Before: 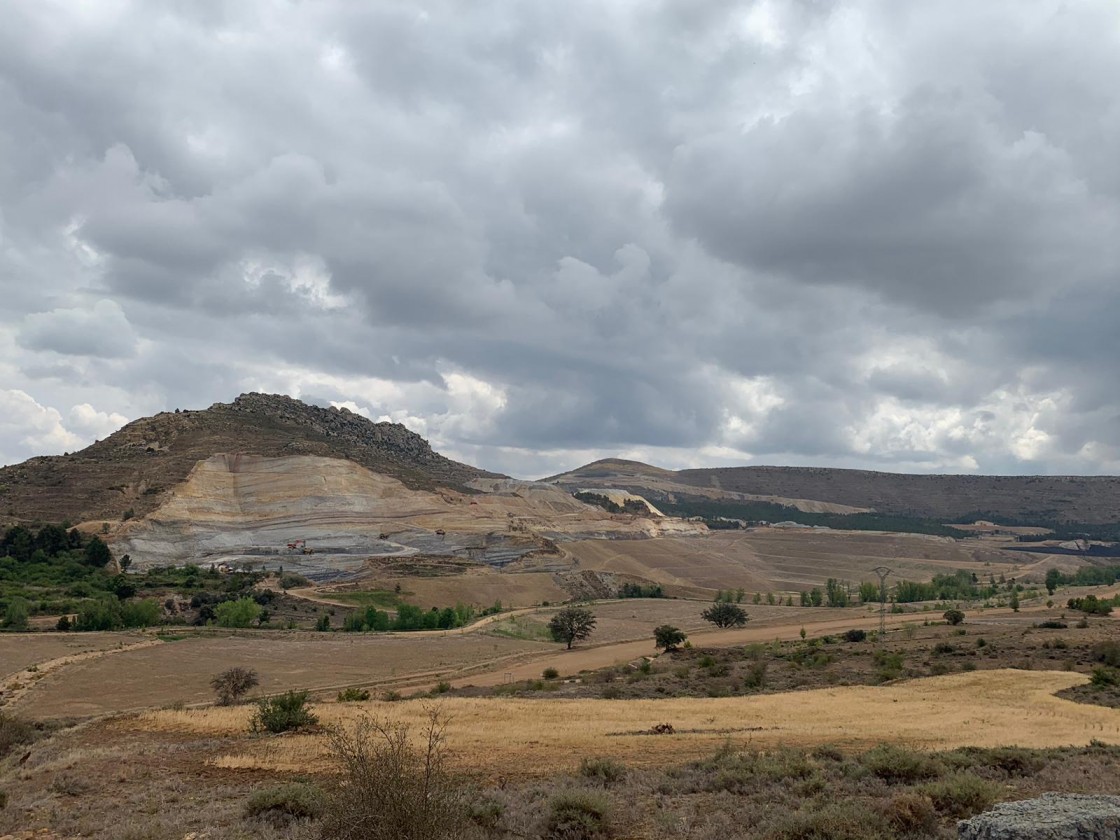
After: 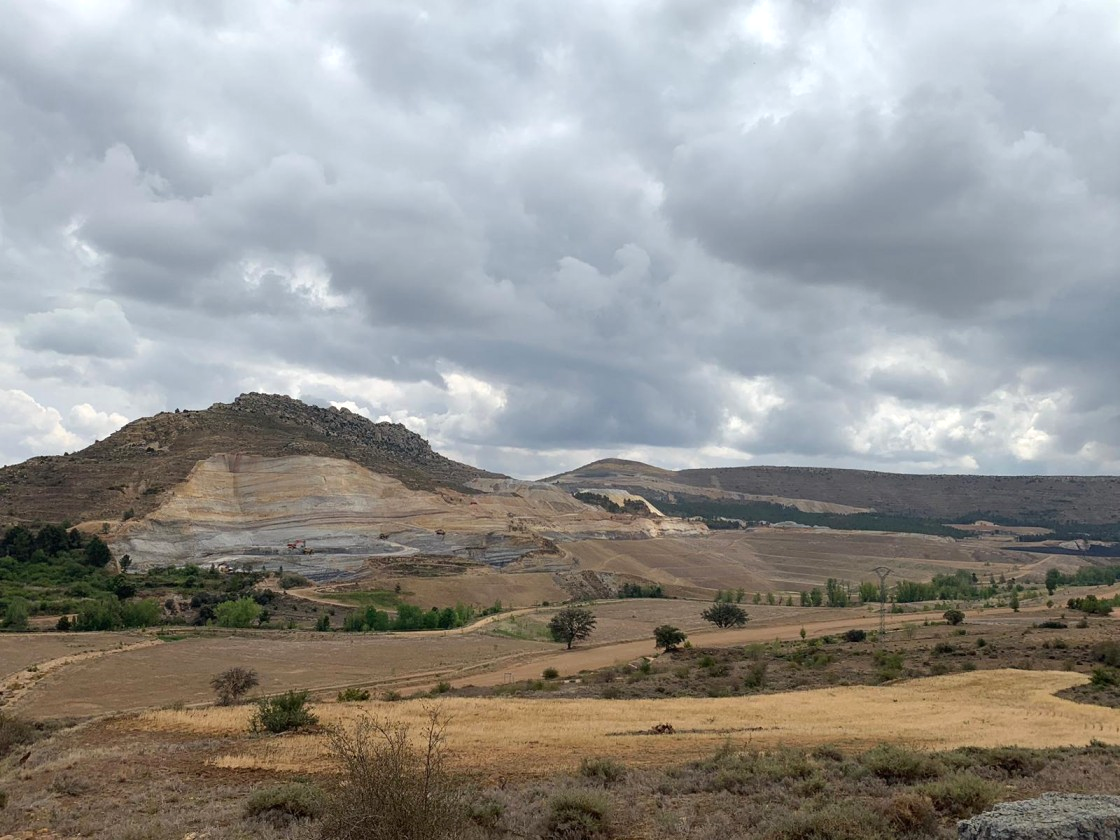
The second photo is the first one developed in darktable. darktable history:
exposure: exposure 0.206 EV, compensate highlight preservation false
